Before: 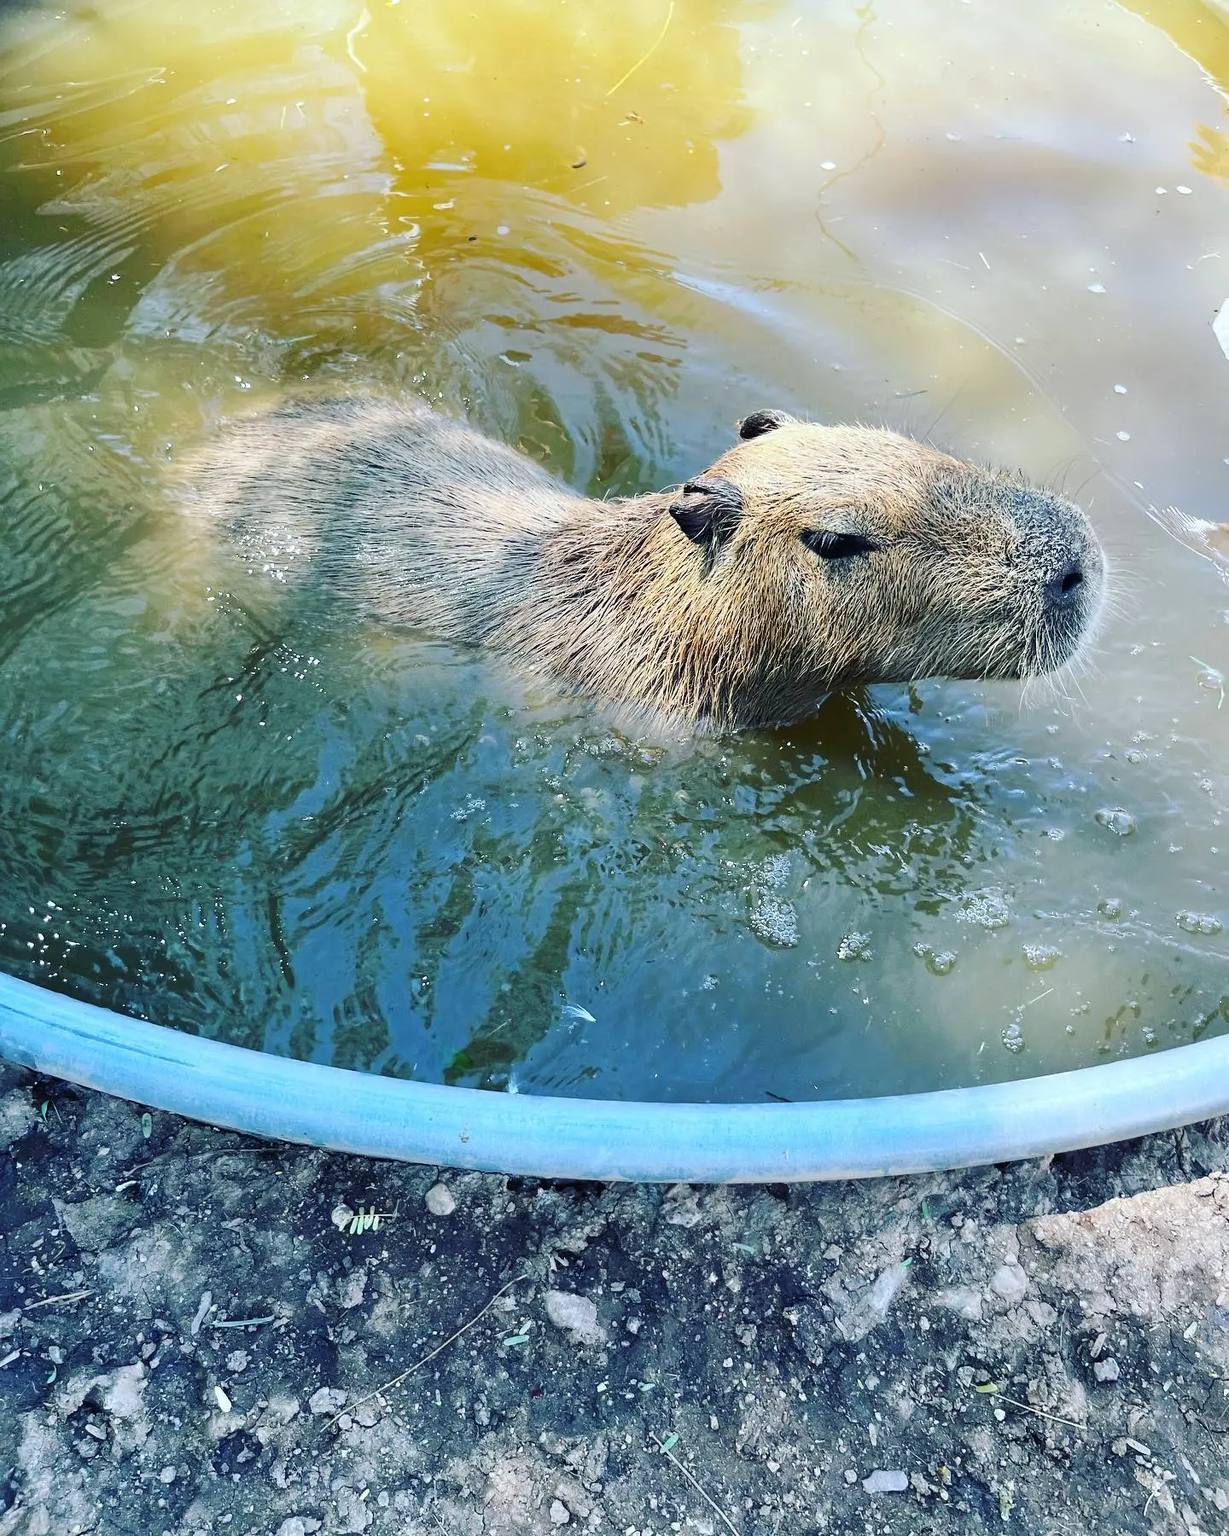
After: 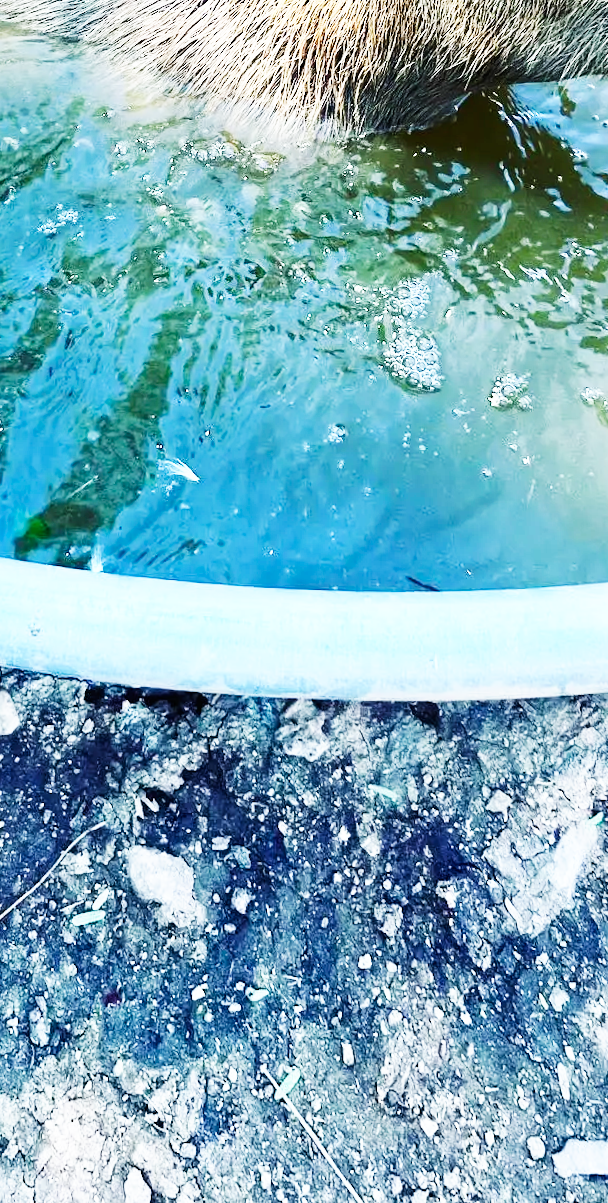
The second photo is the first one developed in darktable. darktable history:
rotate and perspective: rotation 0.72°, lens shift (vertical) -0.352, lens shift (horizontal) -0.051, crop left 0.152, crop right 0.859, crop top 0.019, crop bottom 0.964
crop and rotate: left 29.237%, top 31.152%, right 19.807%
base curve: curves: ch0 [(0, 0) (0.007, 0.004) (0.027, 0.03) (0.046, 0.07) (0.207, 0.54) (0.442, 0.872) (0.673, 0.972) (1, 1)], preserve colors none
